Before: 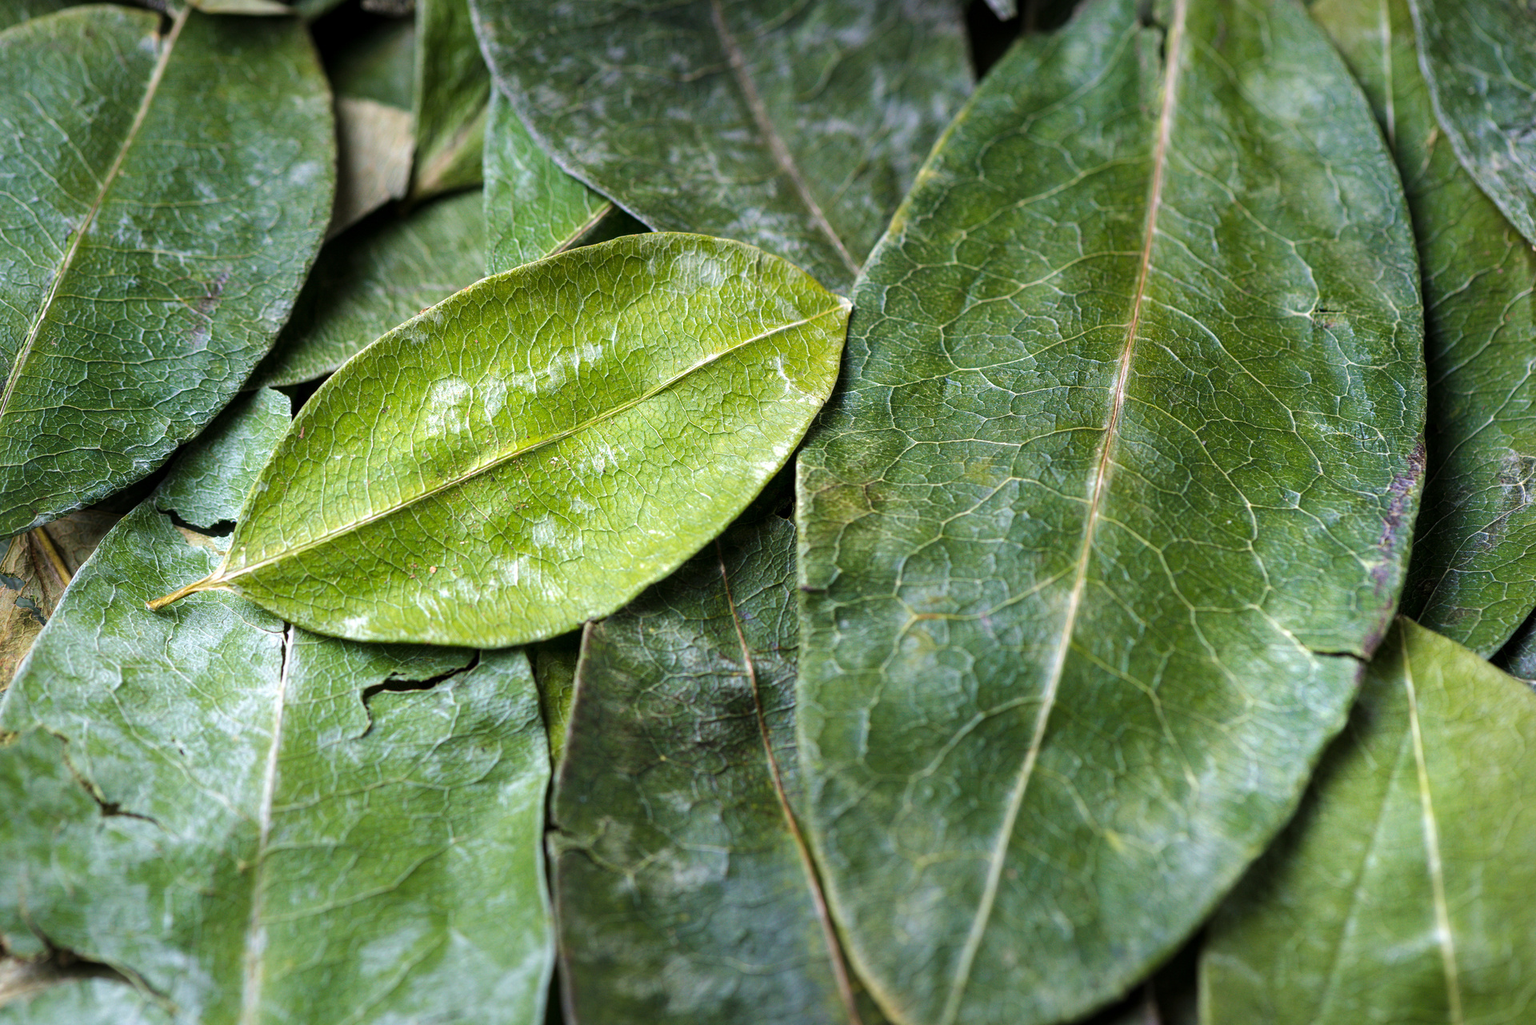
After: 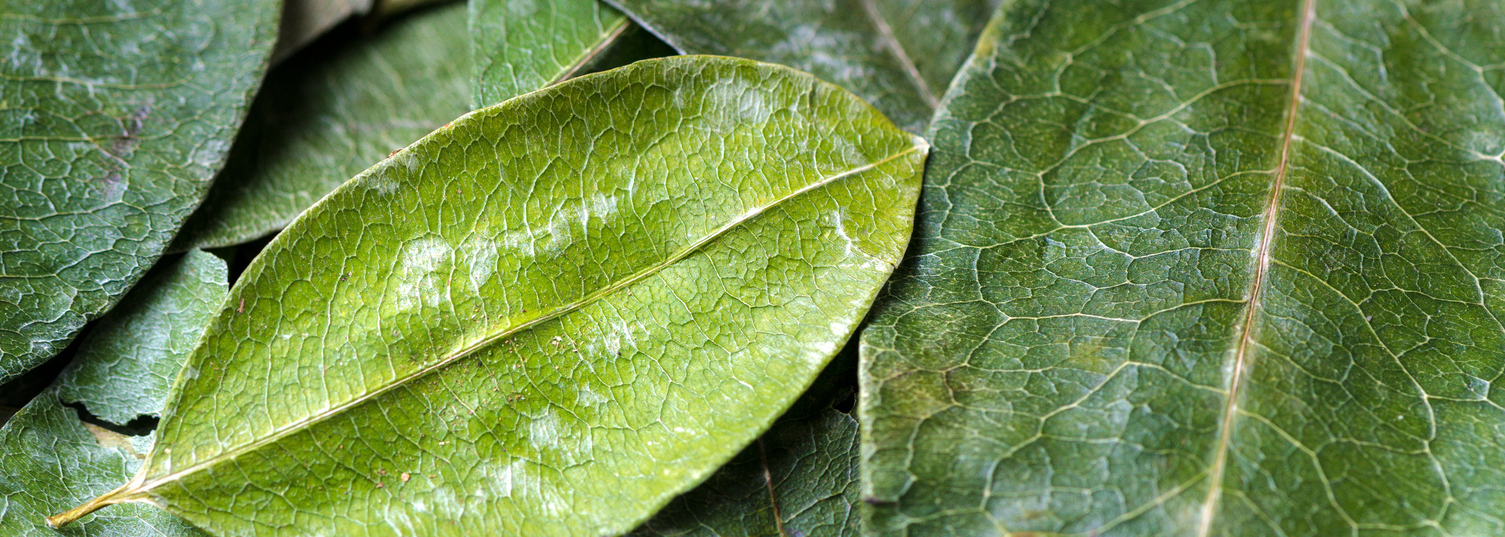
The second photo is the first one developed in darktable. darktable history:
crop: left 7.102%, top 18.379%, right 14.48%, bottom 39.626%
